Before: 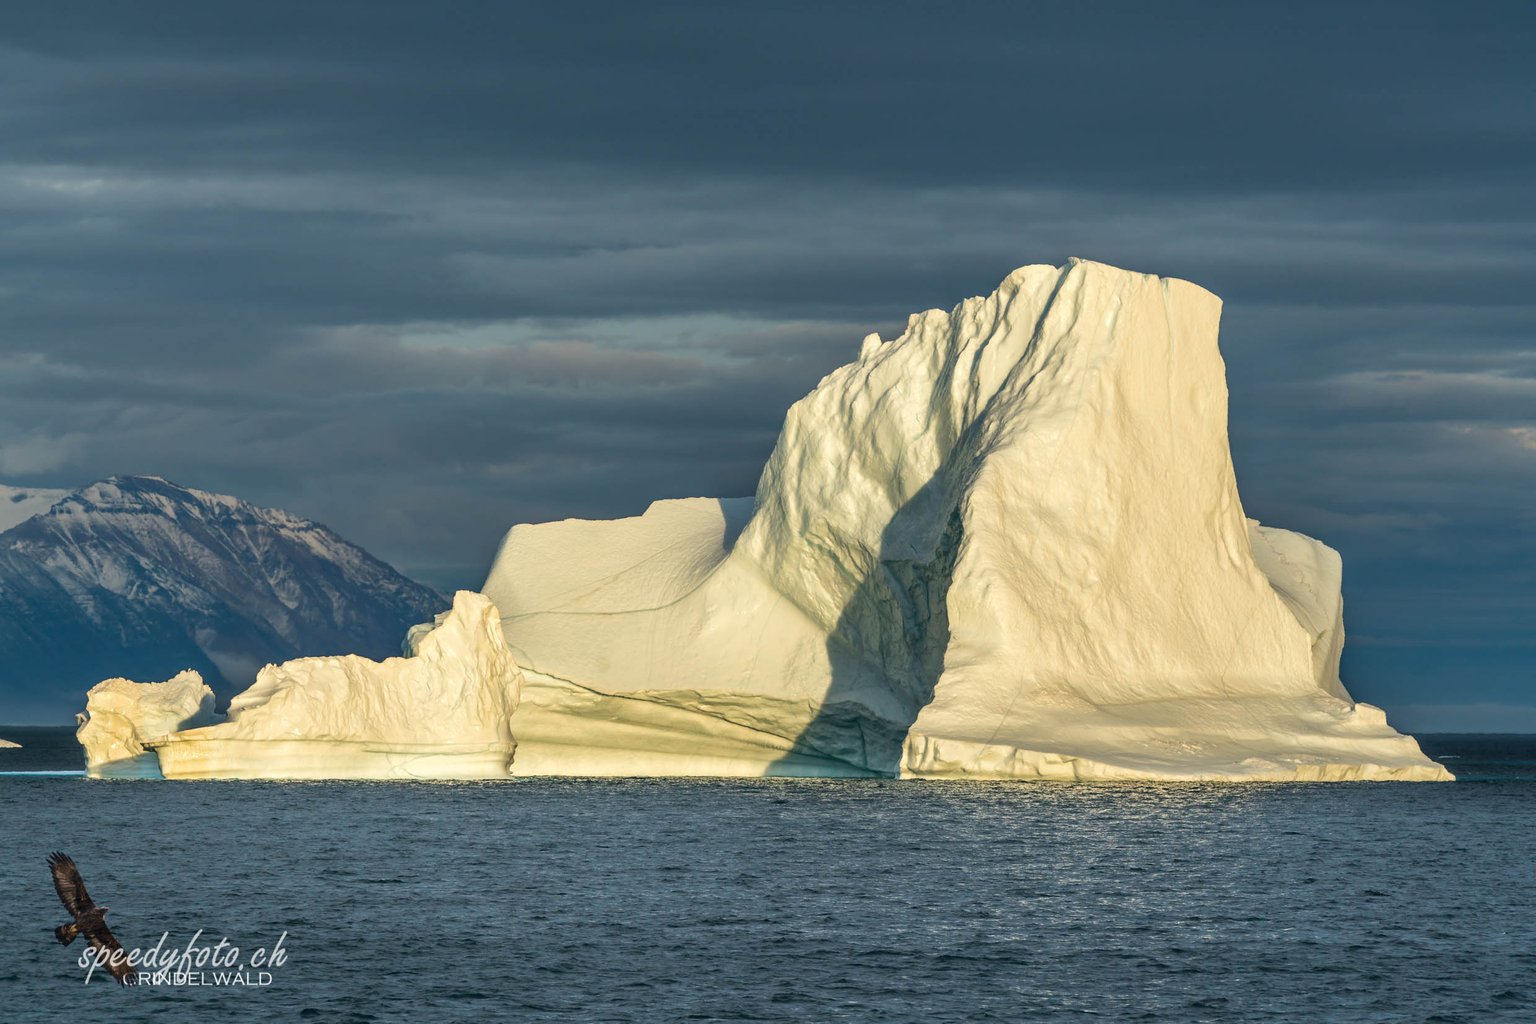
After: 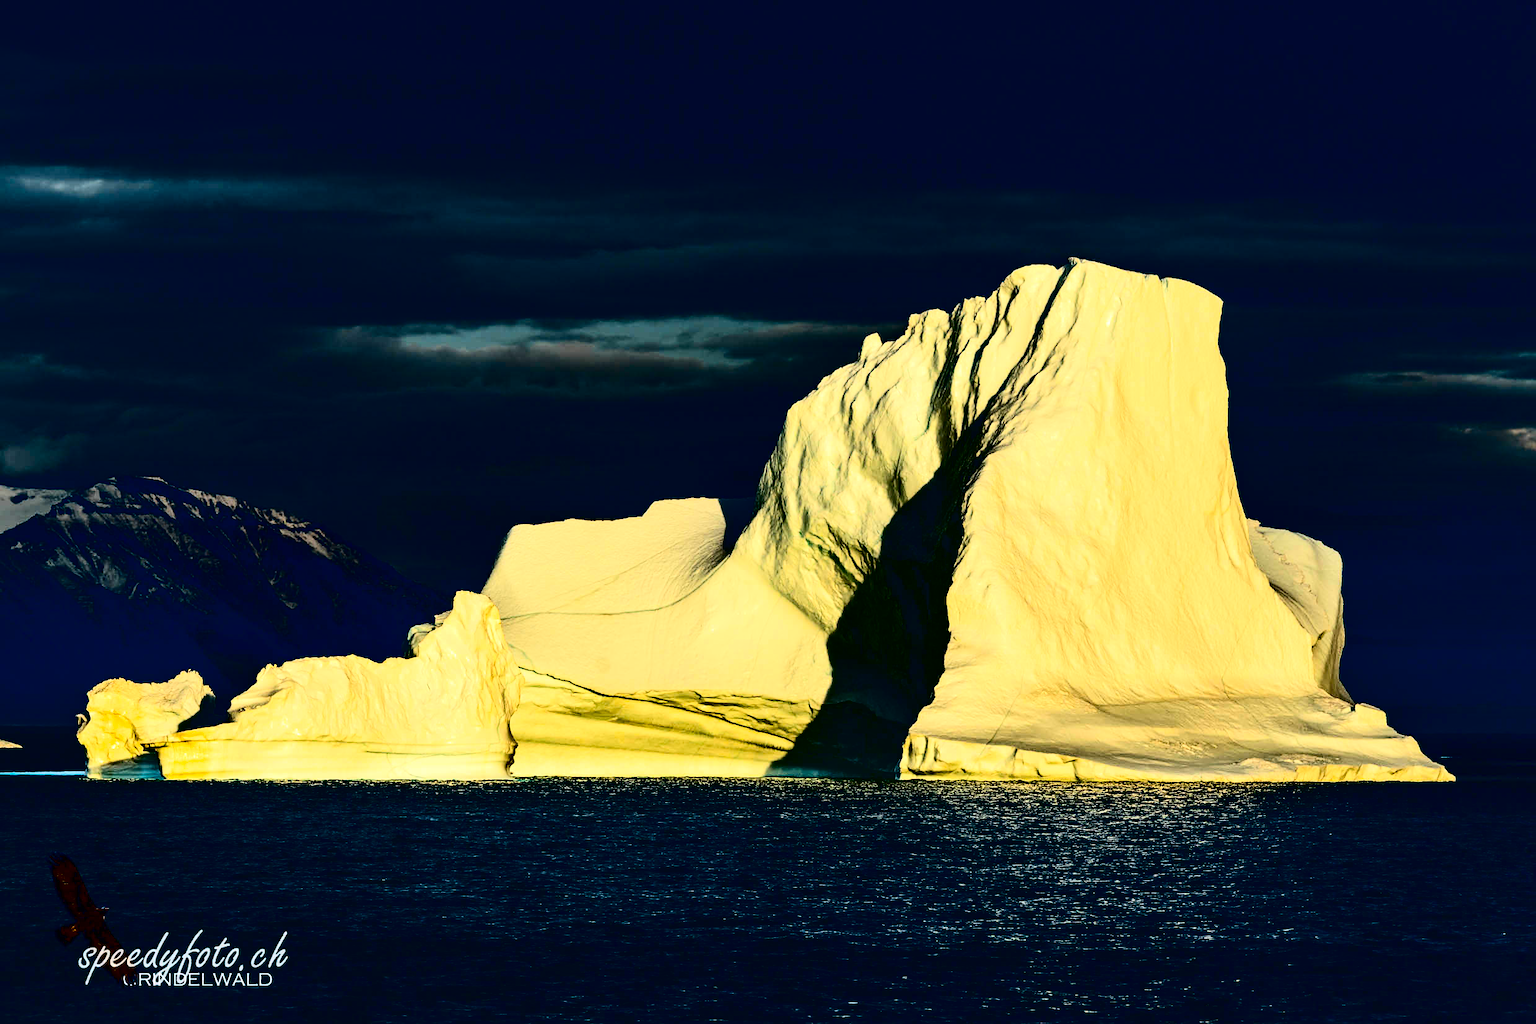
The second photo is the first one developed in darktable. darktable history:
sharpen: amount 0.2
exposure: compensate highlight preservation false
contrast brightness saturation: contrast 0.77, brightness -1, saturation 1
